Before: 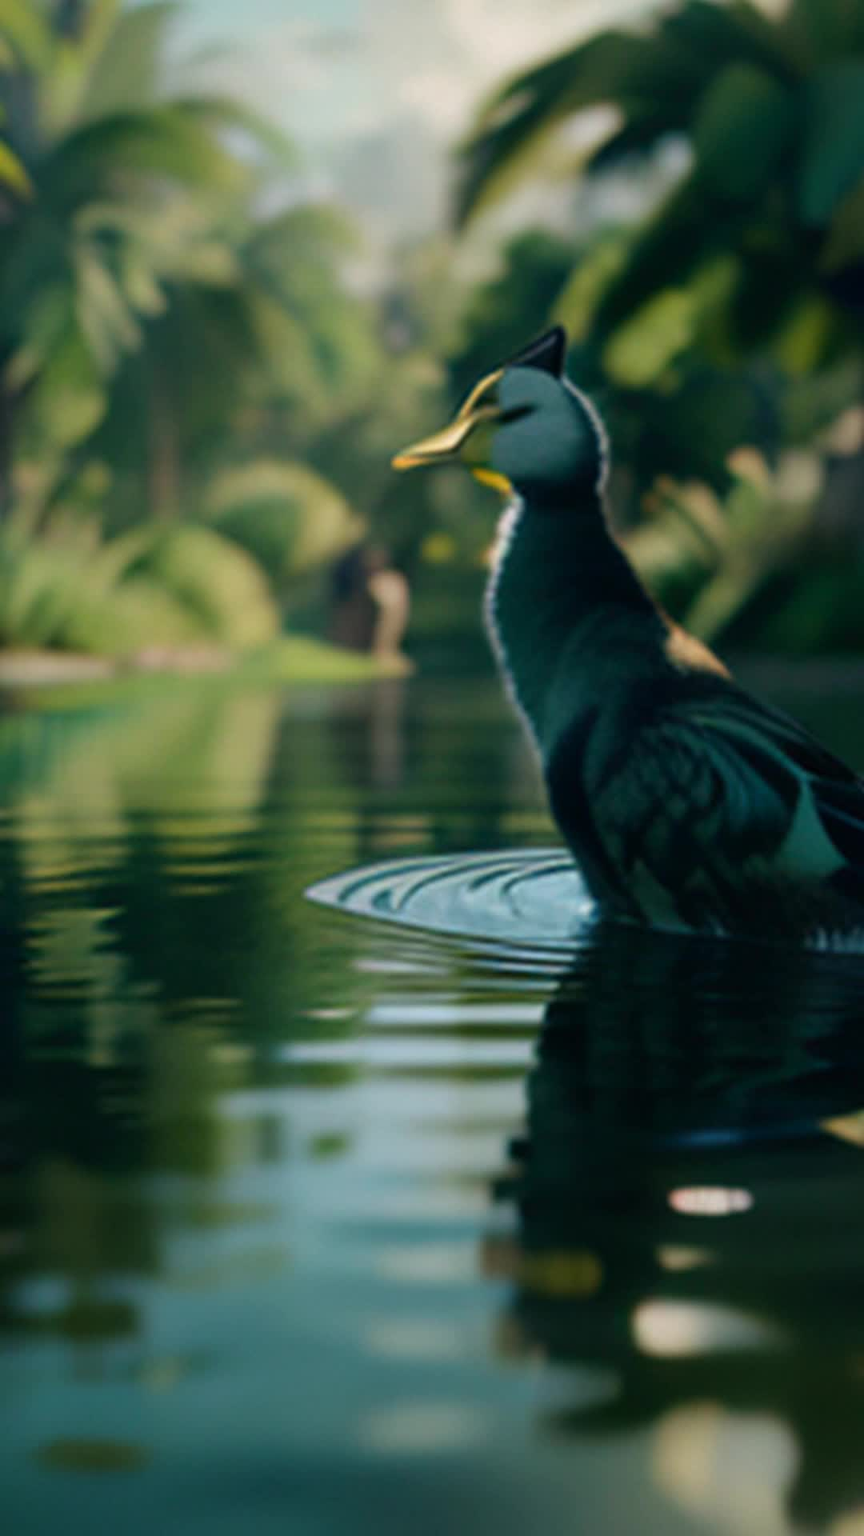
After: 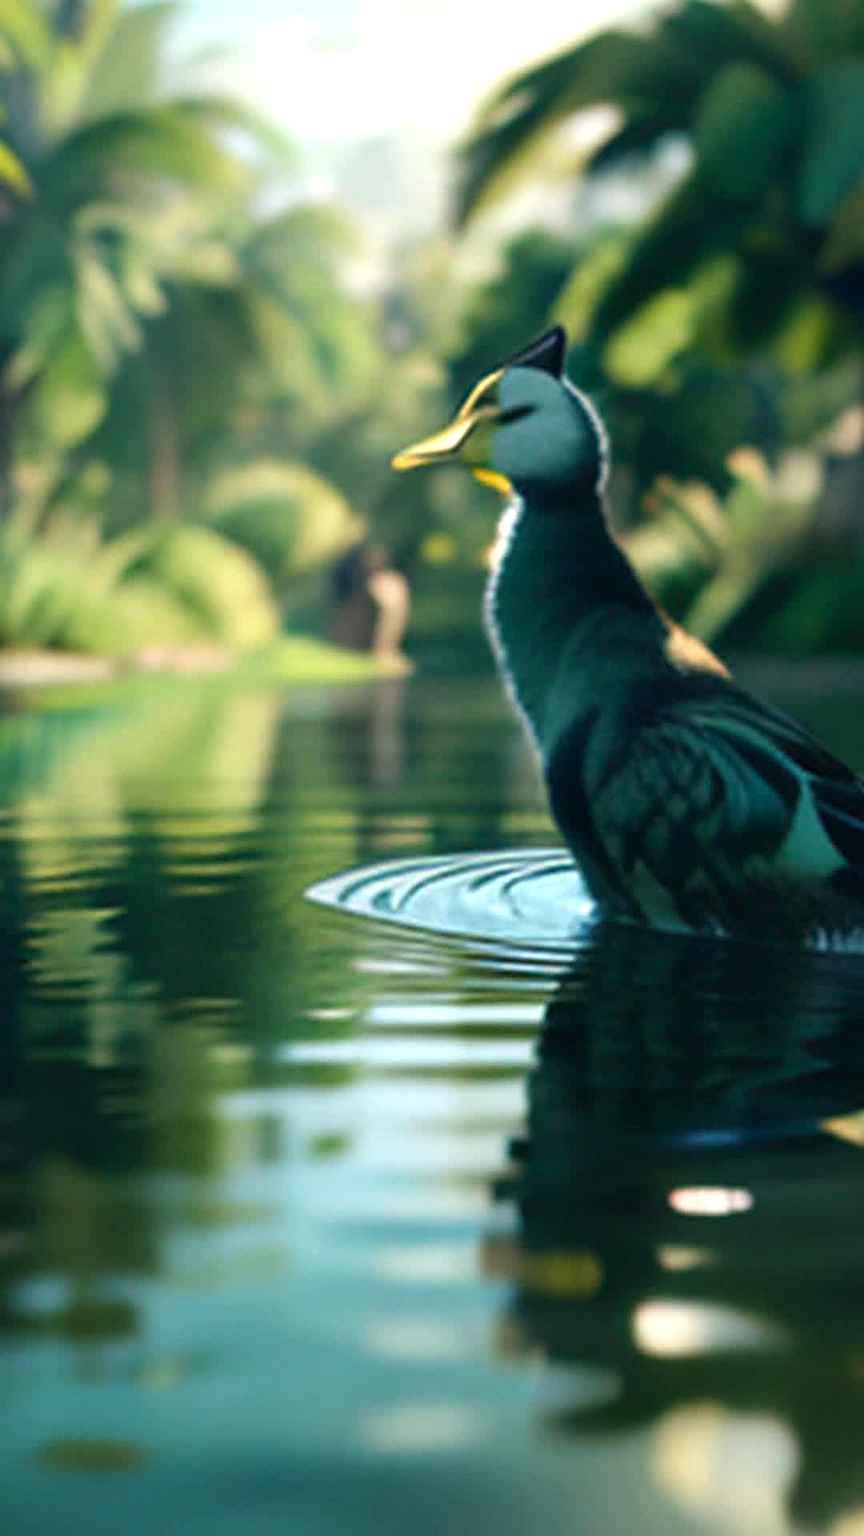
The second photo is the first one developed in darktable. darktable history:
exposure: exposure 0.998 EV, compensate exposure bias true, compensate highlight preservation false
sharpen: on, module defaults
